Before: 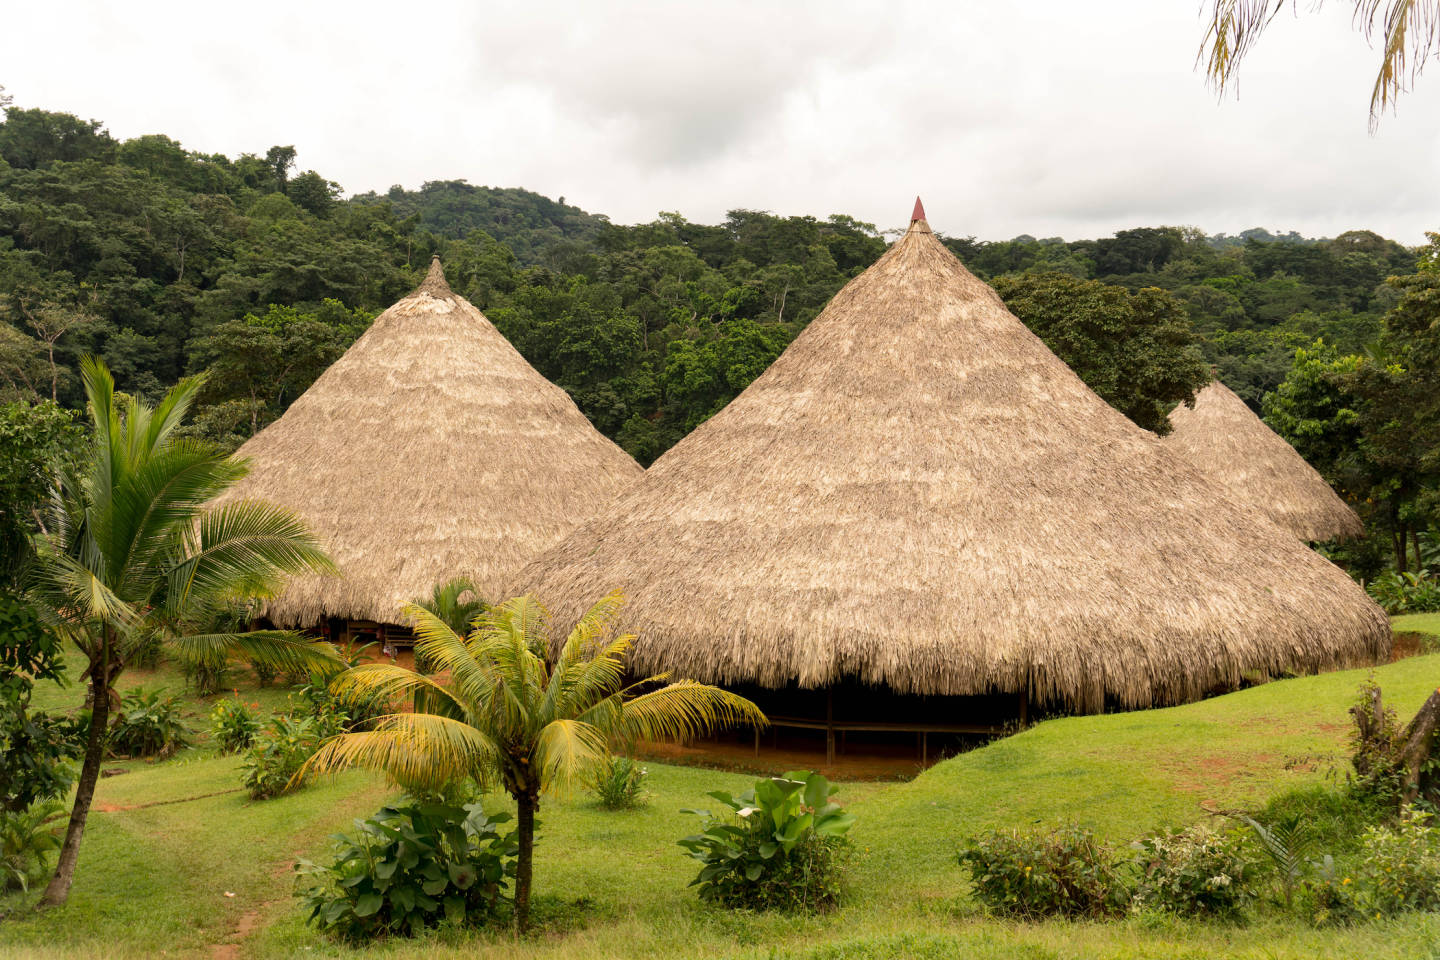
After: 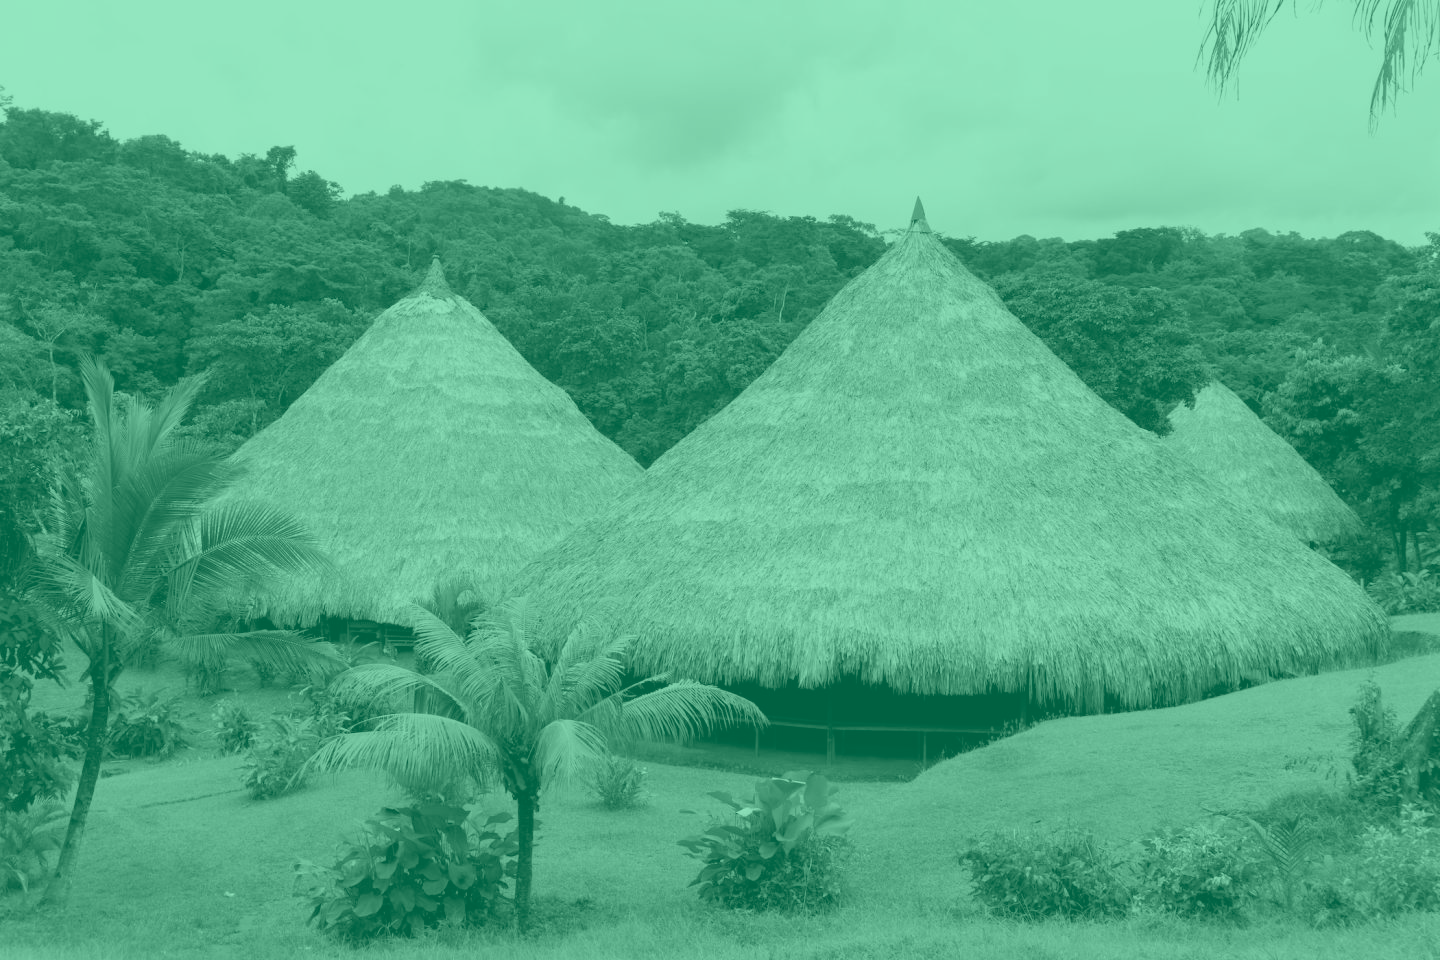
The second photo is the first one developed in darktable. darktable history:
colorize: hue 147.6°, saturation 65%, lightness 21.64%
color calibration: x 0.37, y 0.382, temperature 4313.32 K
